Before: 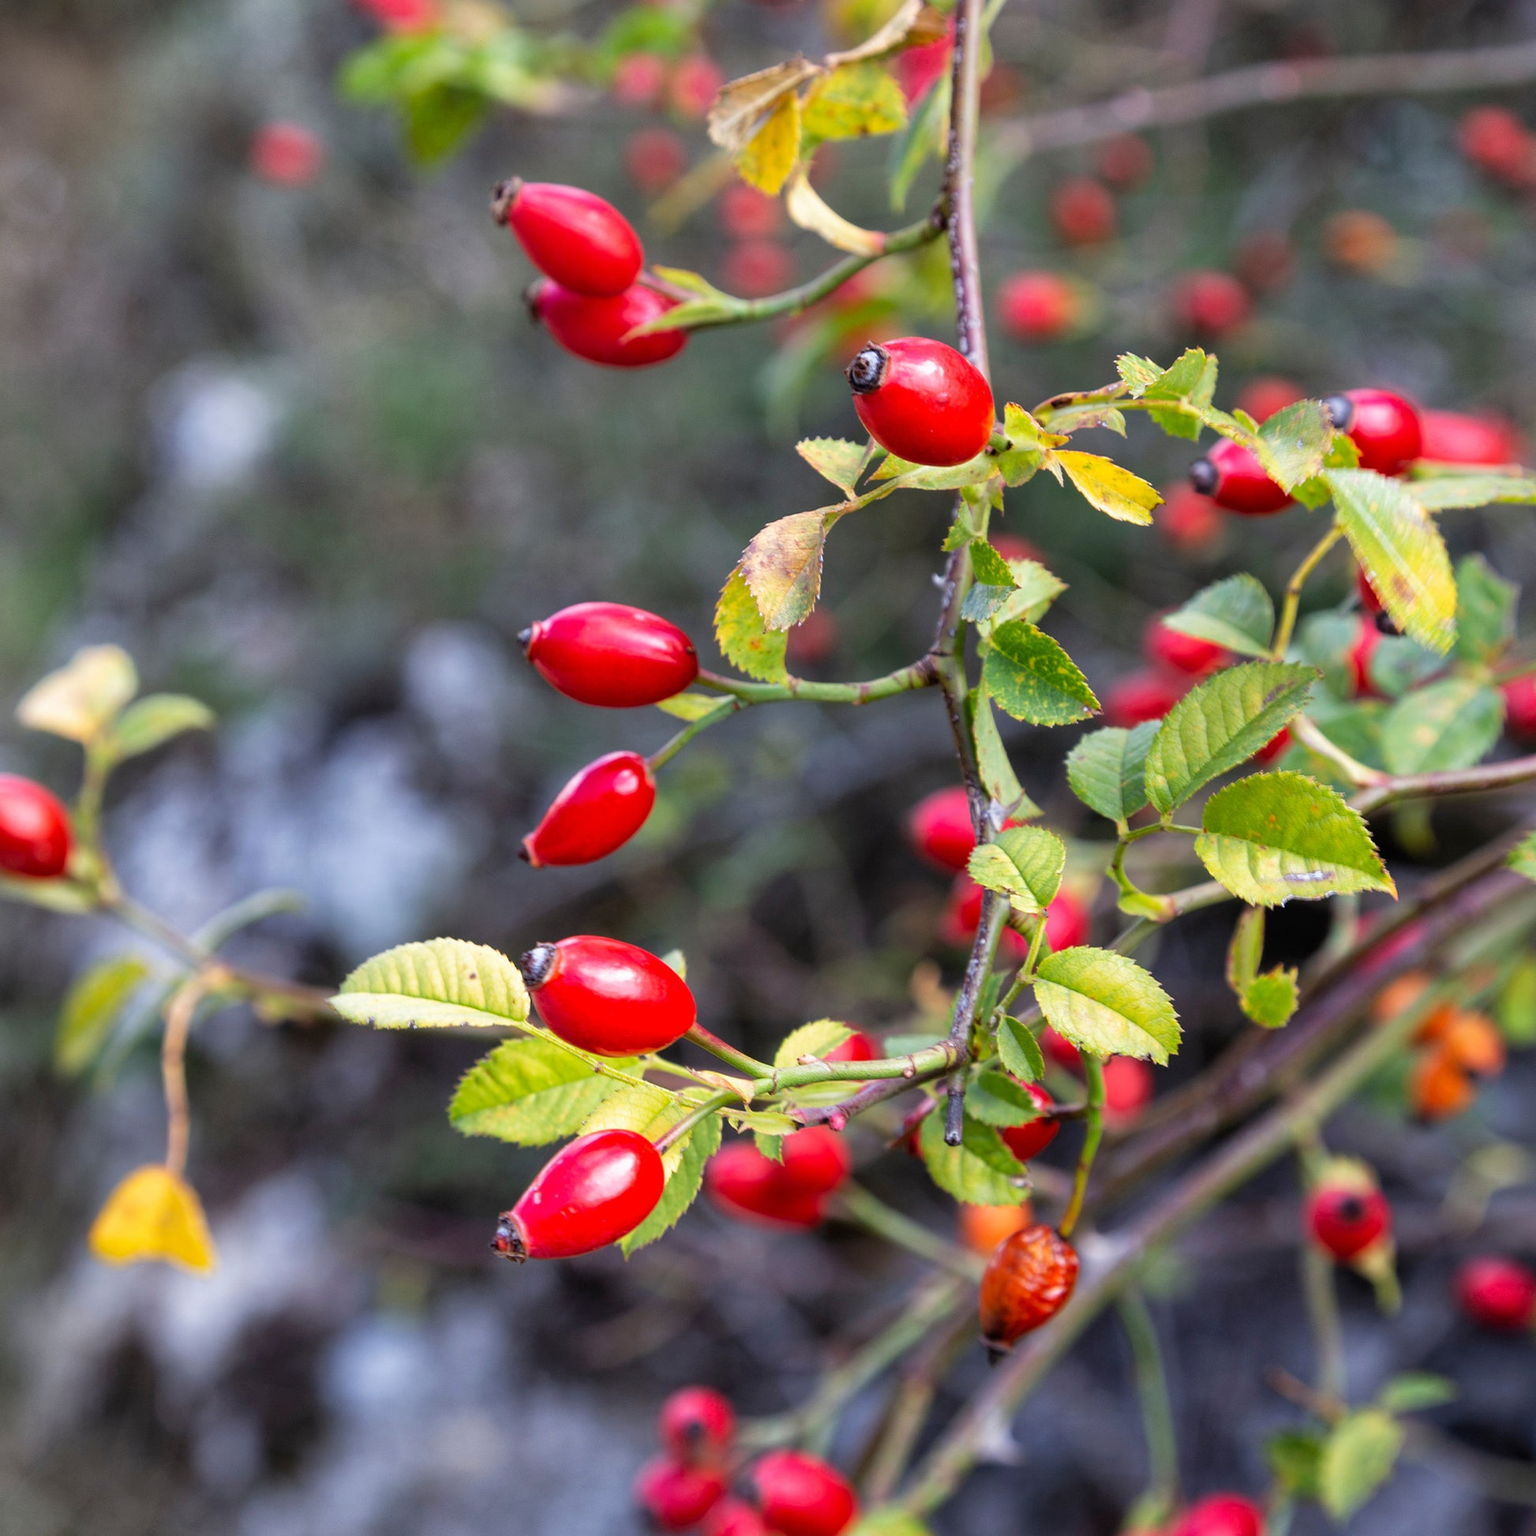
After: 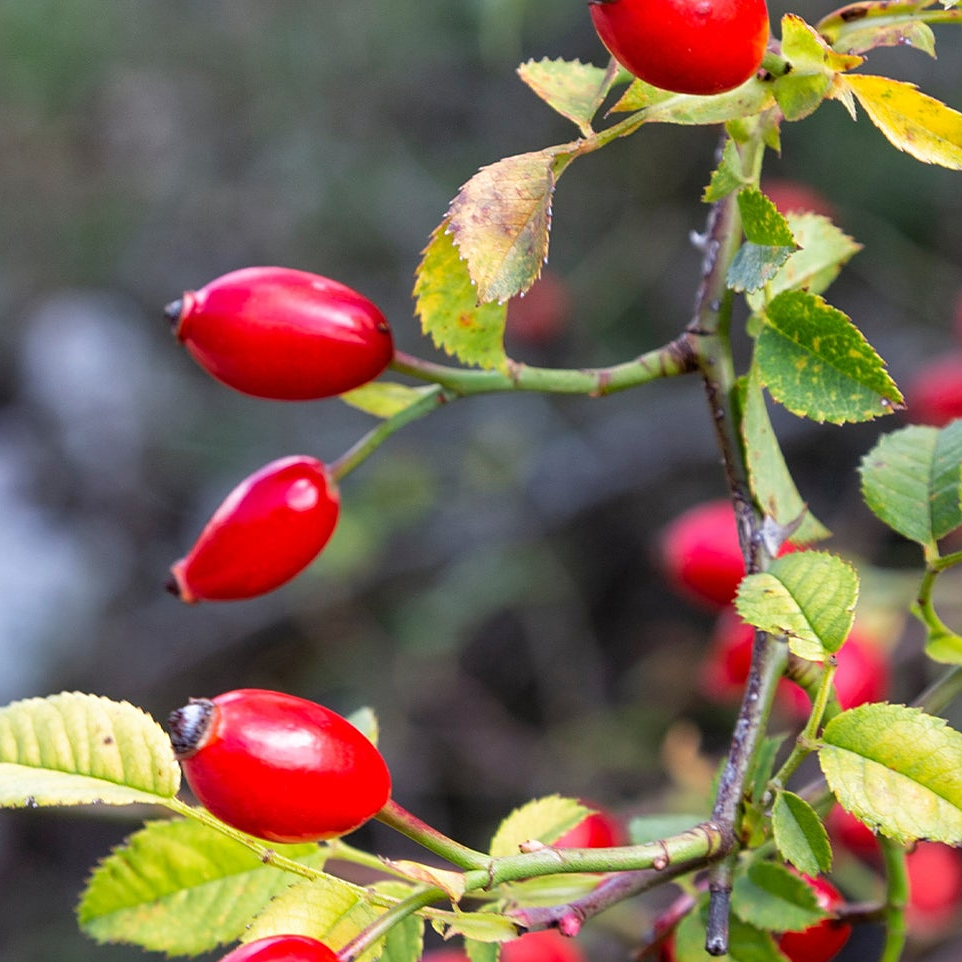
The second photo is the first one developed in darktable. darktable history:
sharpen: amount 0.202
crop: left 25.264%, top 25.499%, right 25.272%, bottom 25.064%
